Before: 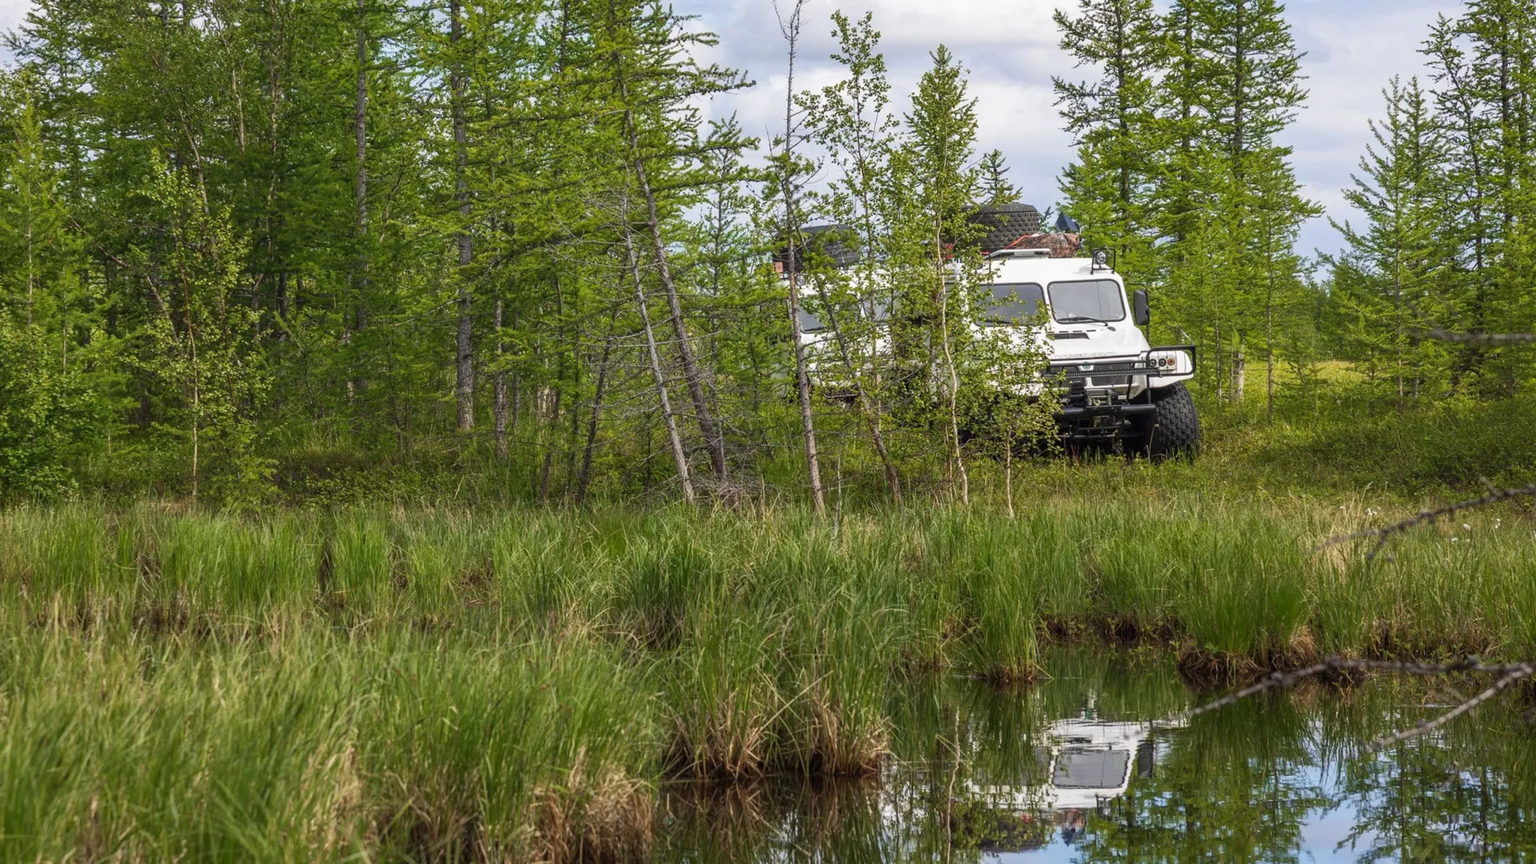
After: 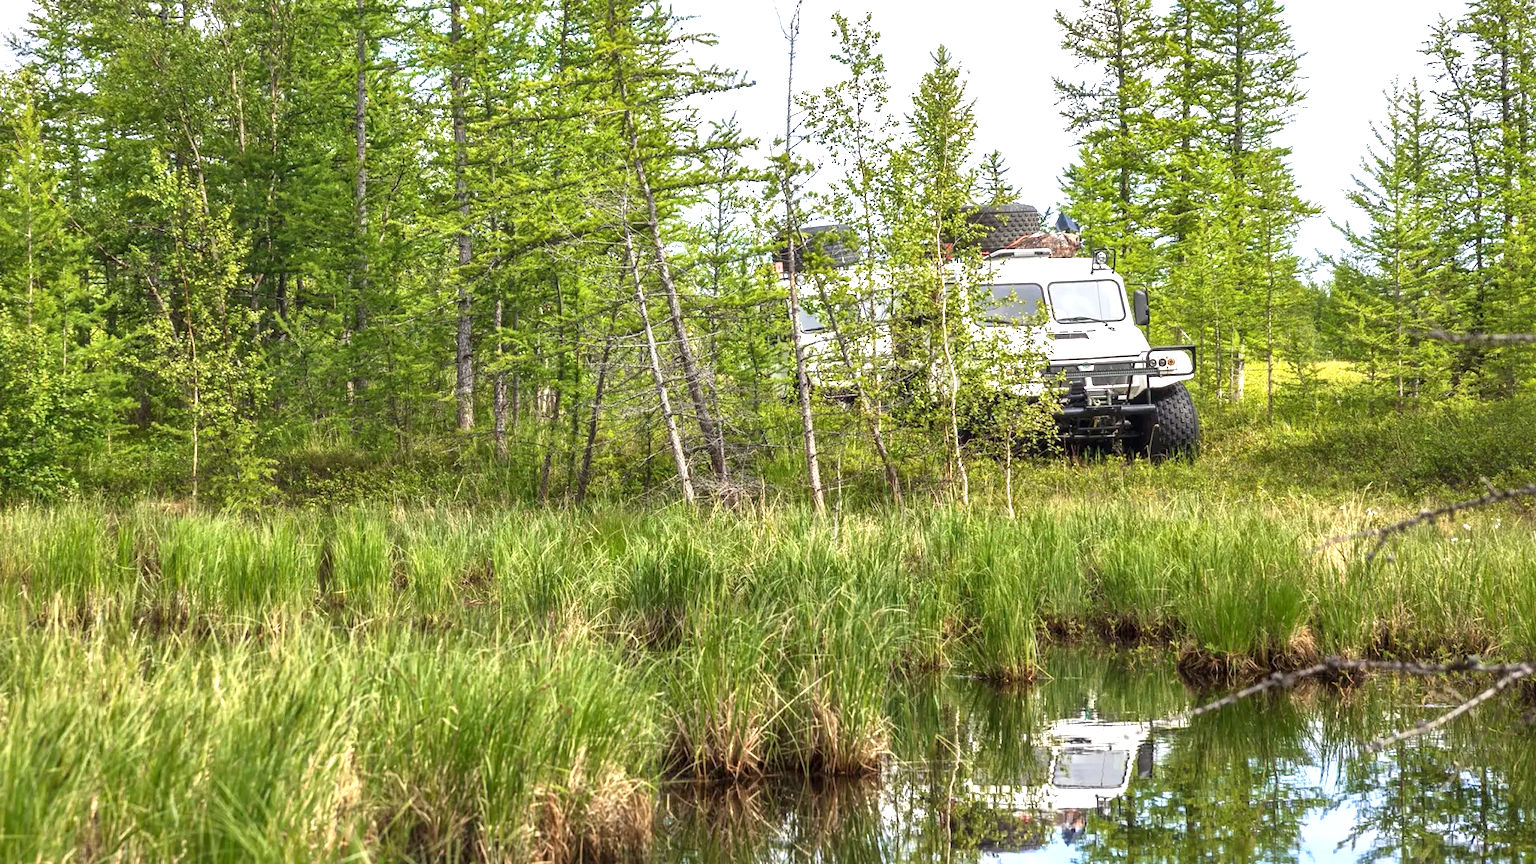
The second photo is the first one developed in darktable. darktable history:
white balance: emerald 1
local contrast: mode bilateral grid, contrast 20, coarseness 50, detail 140%, midtone range 0.2
exposure: black level correction 0, exposure 1.2 EV, compensate highlight preservation false
